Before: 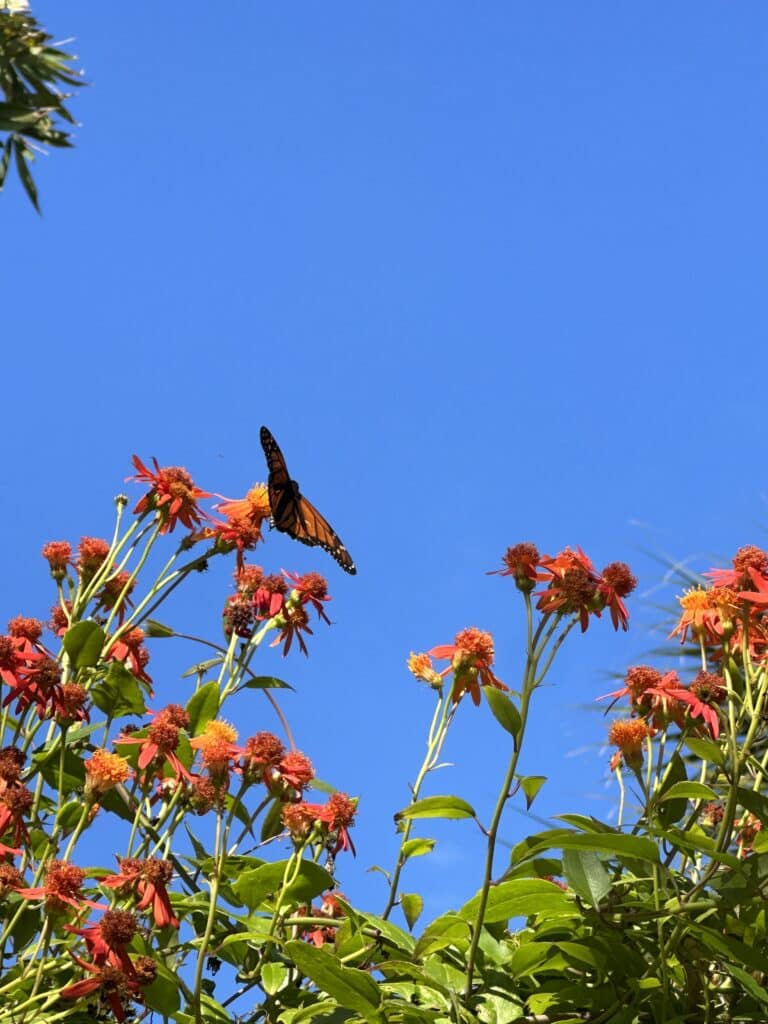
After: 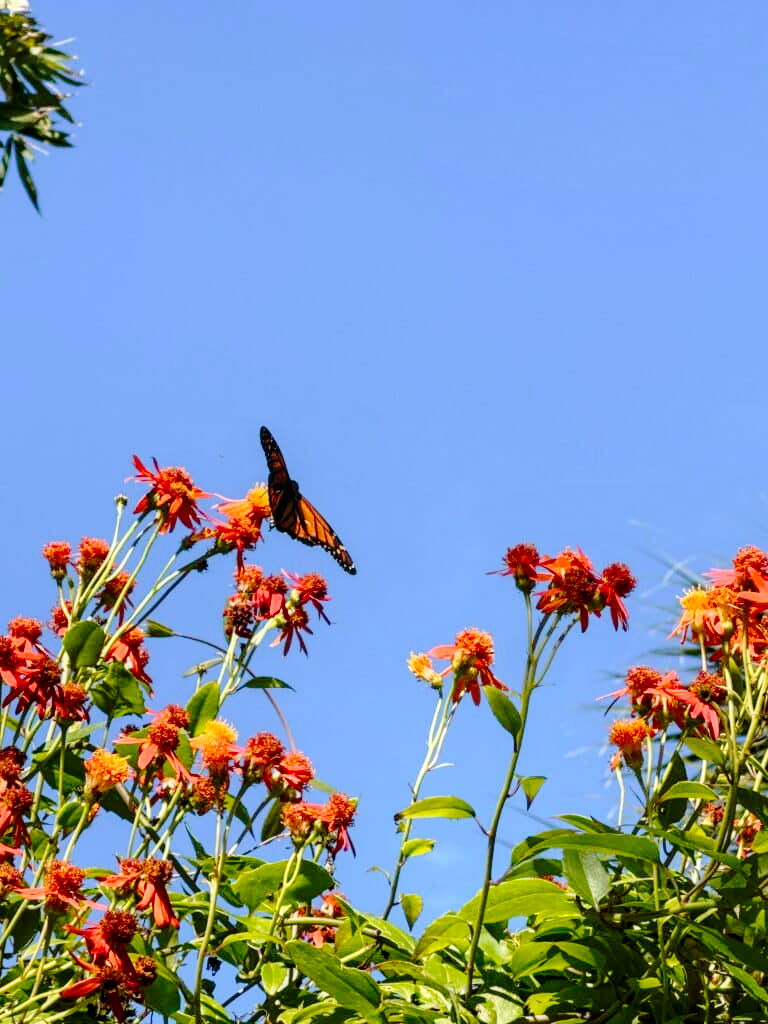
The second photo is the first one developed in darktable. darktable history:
local contrast: on, module defaults
tone curve: curves: ch0 [(0, 0) (0.003, 0.001) (0.011, 0.006) (0.025, 0.012) (0.044, 0.018) (0.069, 0.025) (0.1, 0.045) (0.136, 0.074) (0.177, 0.124) (0.224, 0.196) (0.277, 0.289) (0.335, 0.396) (0.399, 0.495) (0.468, 0.585) (0.543, 0.663) (0.623, 0.728) (0.709, 0.808) (0.801, 0.87) (0.898, 0.932) (1, 1)], preserve colors none
